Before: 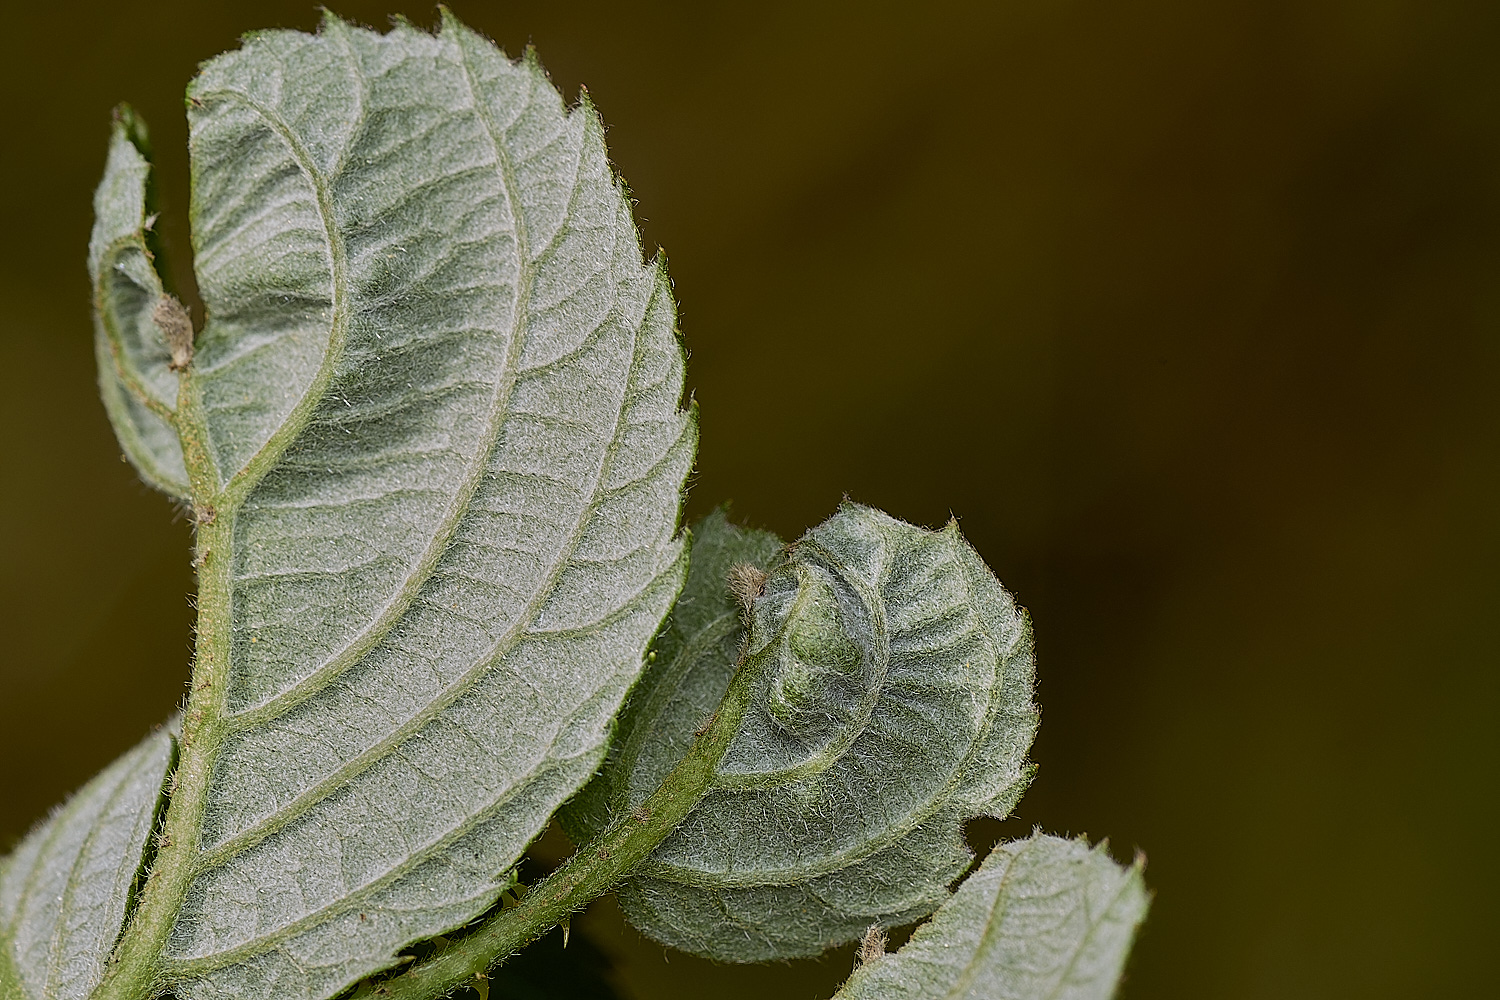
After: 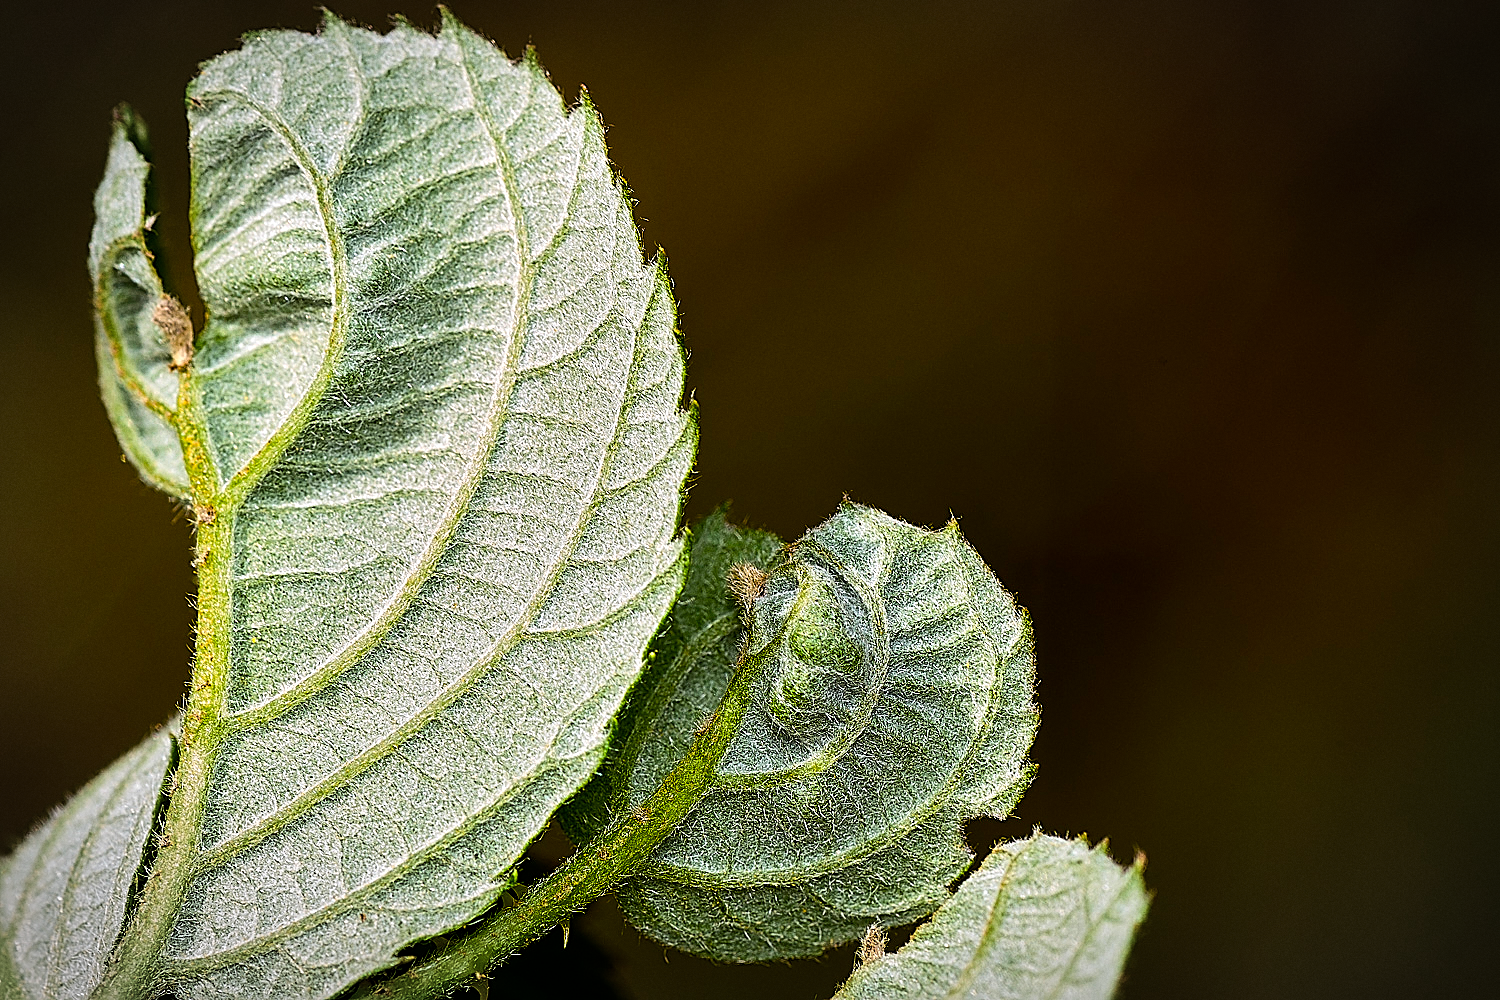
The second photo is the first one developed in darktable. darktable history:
vignetting: automatic ratio true
grain: coarseness 0.09 ISO, strength 16.61%
color balance rgb: linear chroma grading › global chroma 15%, perceptual saturation grading › global saturation 30%
exposure: exposure 0.207 EV, compensate highlight preservation false
tone equalizer: -8 EV -0.75 EV, -7 EV -0.7 EV, -6 EV -0.6 EV, -5 EV -0.4 EV, -3 EV 0.4 EV, -2 EV 0.6 EV, -1 EV 0.7 EV, +0 EV 0.75 EV, edges refinement/feathering 500, mask exposure compensation -1.57 EV, preserve details no
sharpen: on, module defaults
